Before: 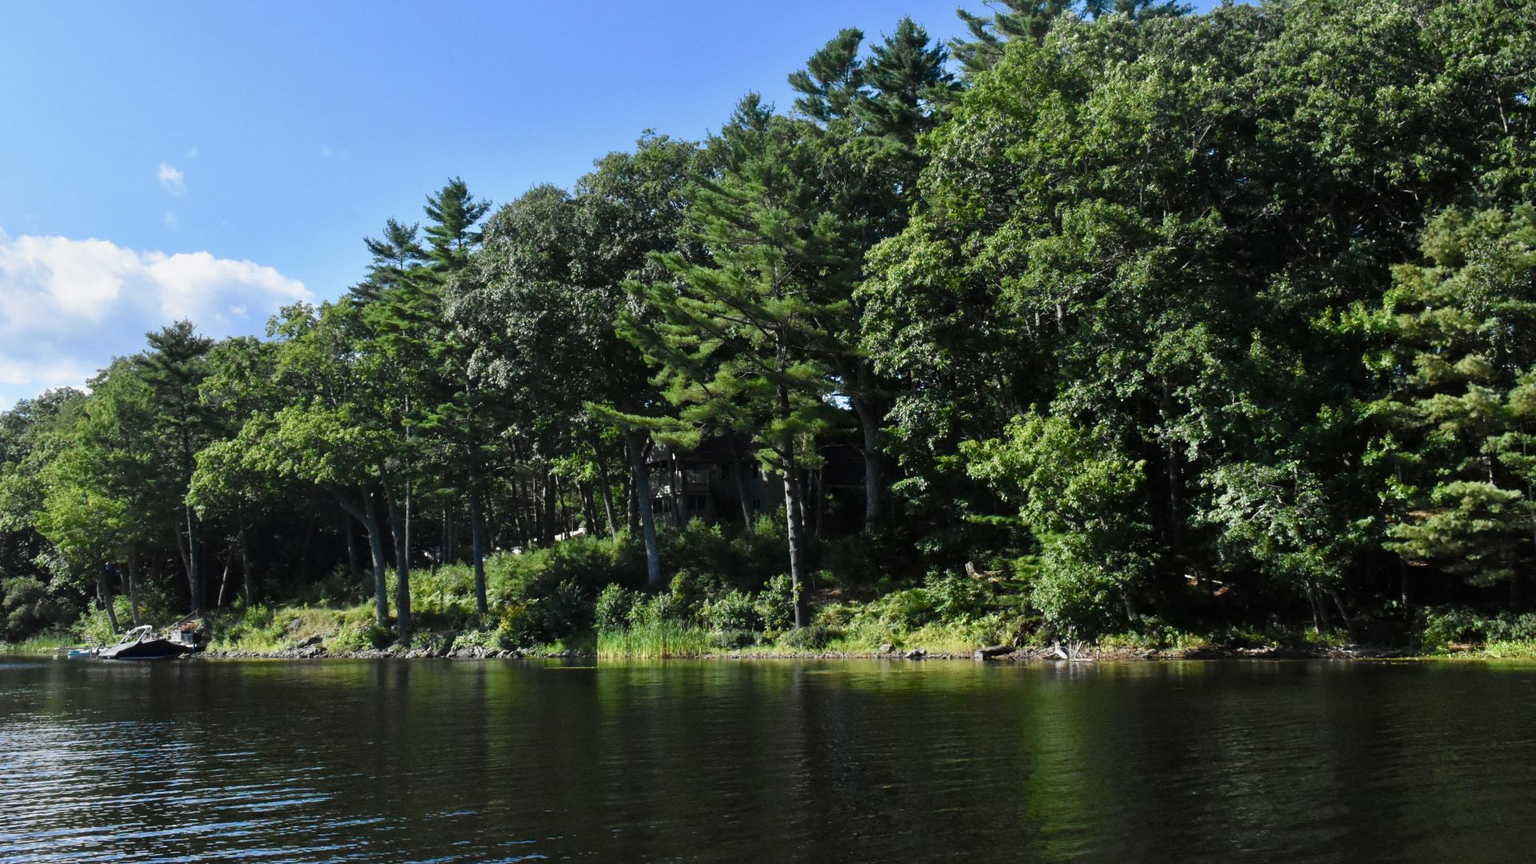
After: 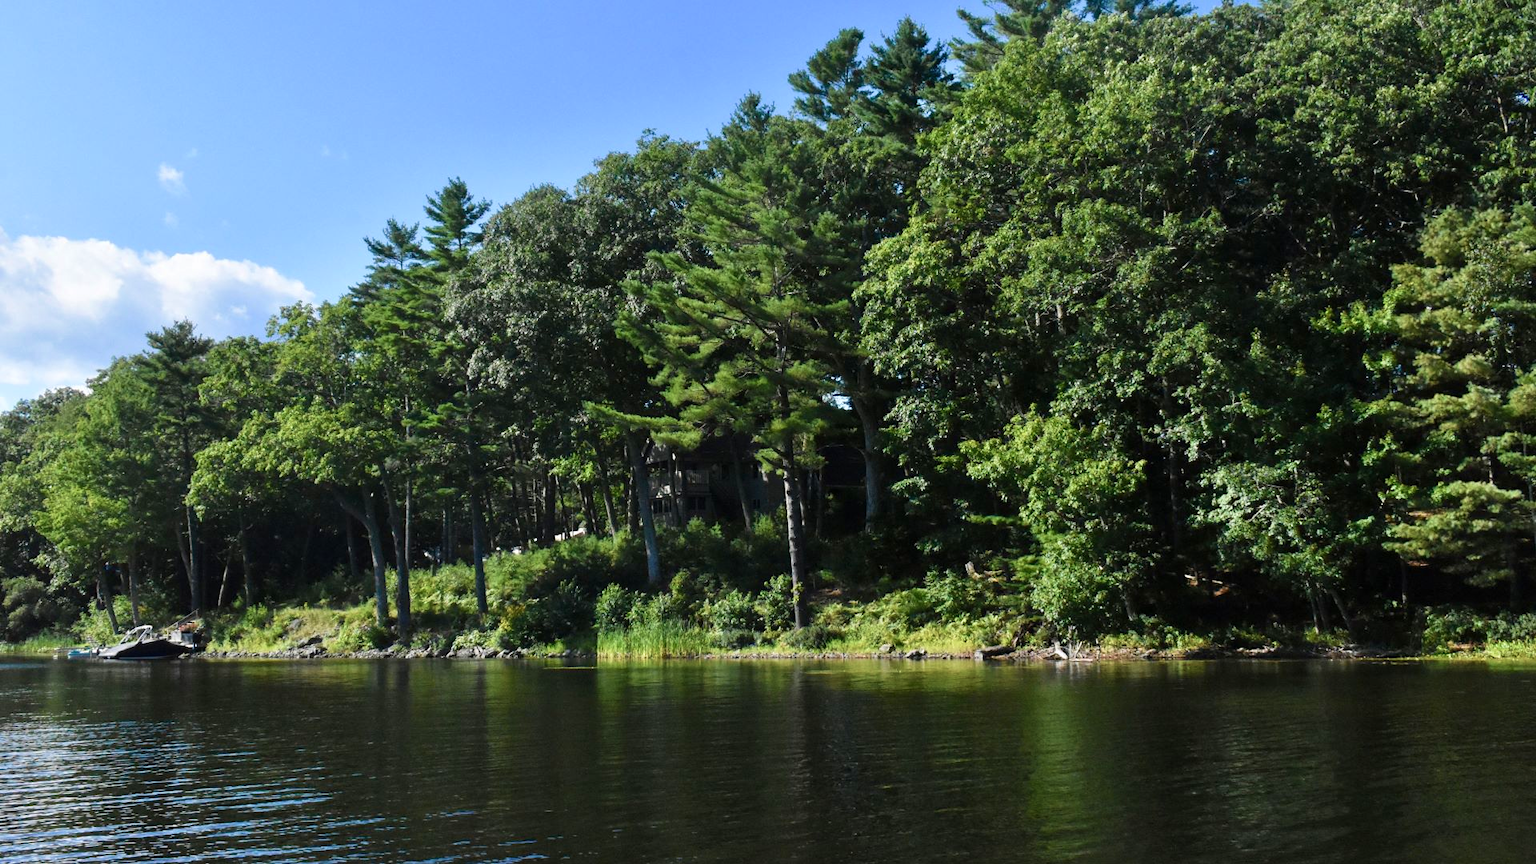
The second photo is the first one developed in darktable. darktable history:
velvia: on, module defaults
exposure: exposure 0.128 EV, compensate highlight preservation false
